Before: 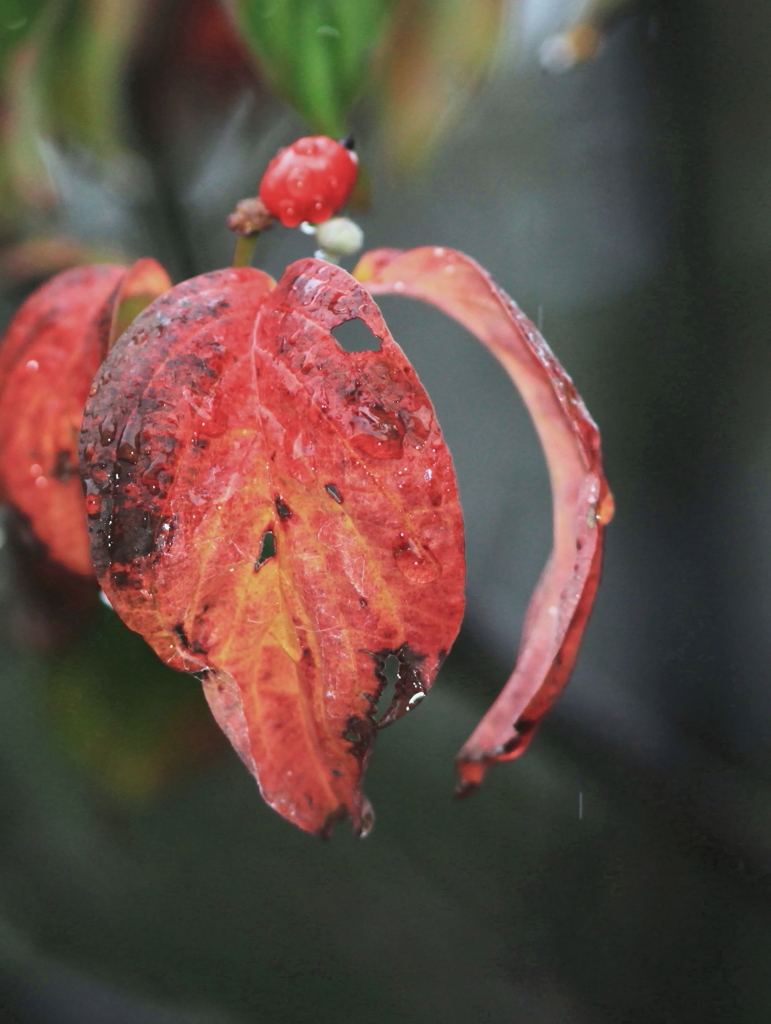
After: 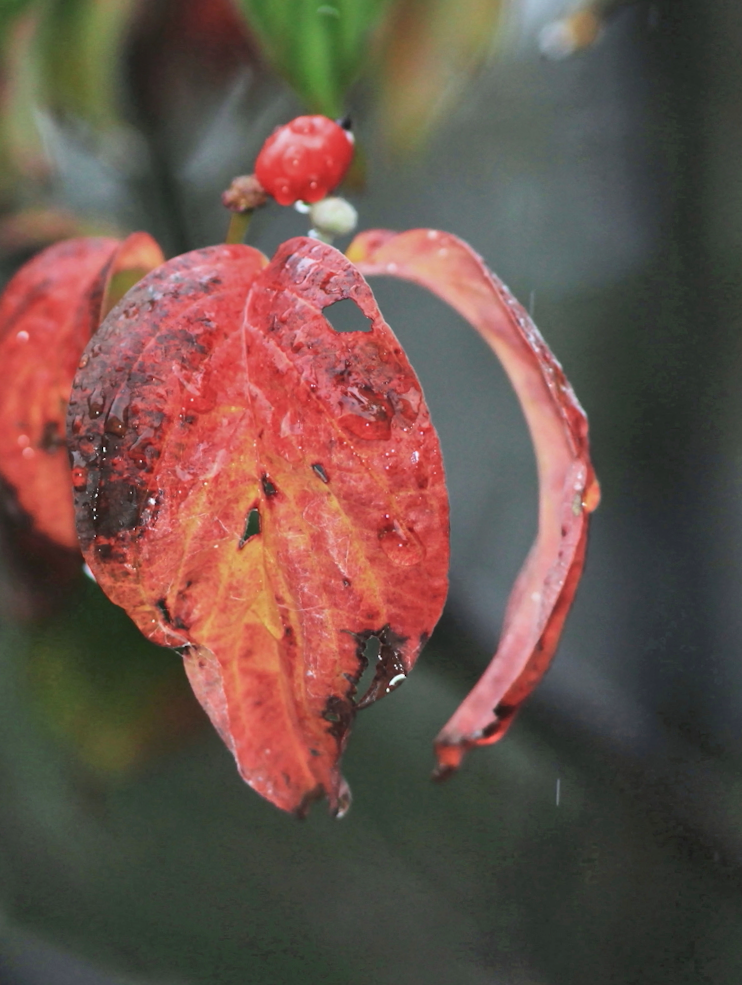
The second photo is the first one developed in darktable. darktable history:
crop and rotate: angle -1.69°
shadows and highlights: soften with gaussian
